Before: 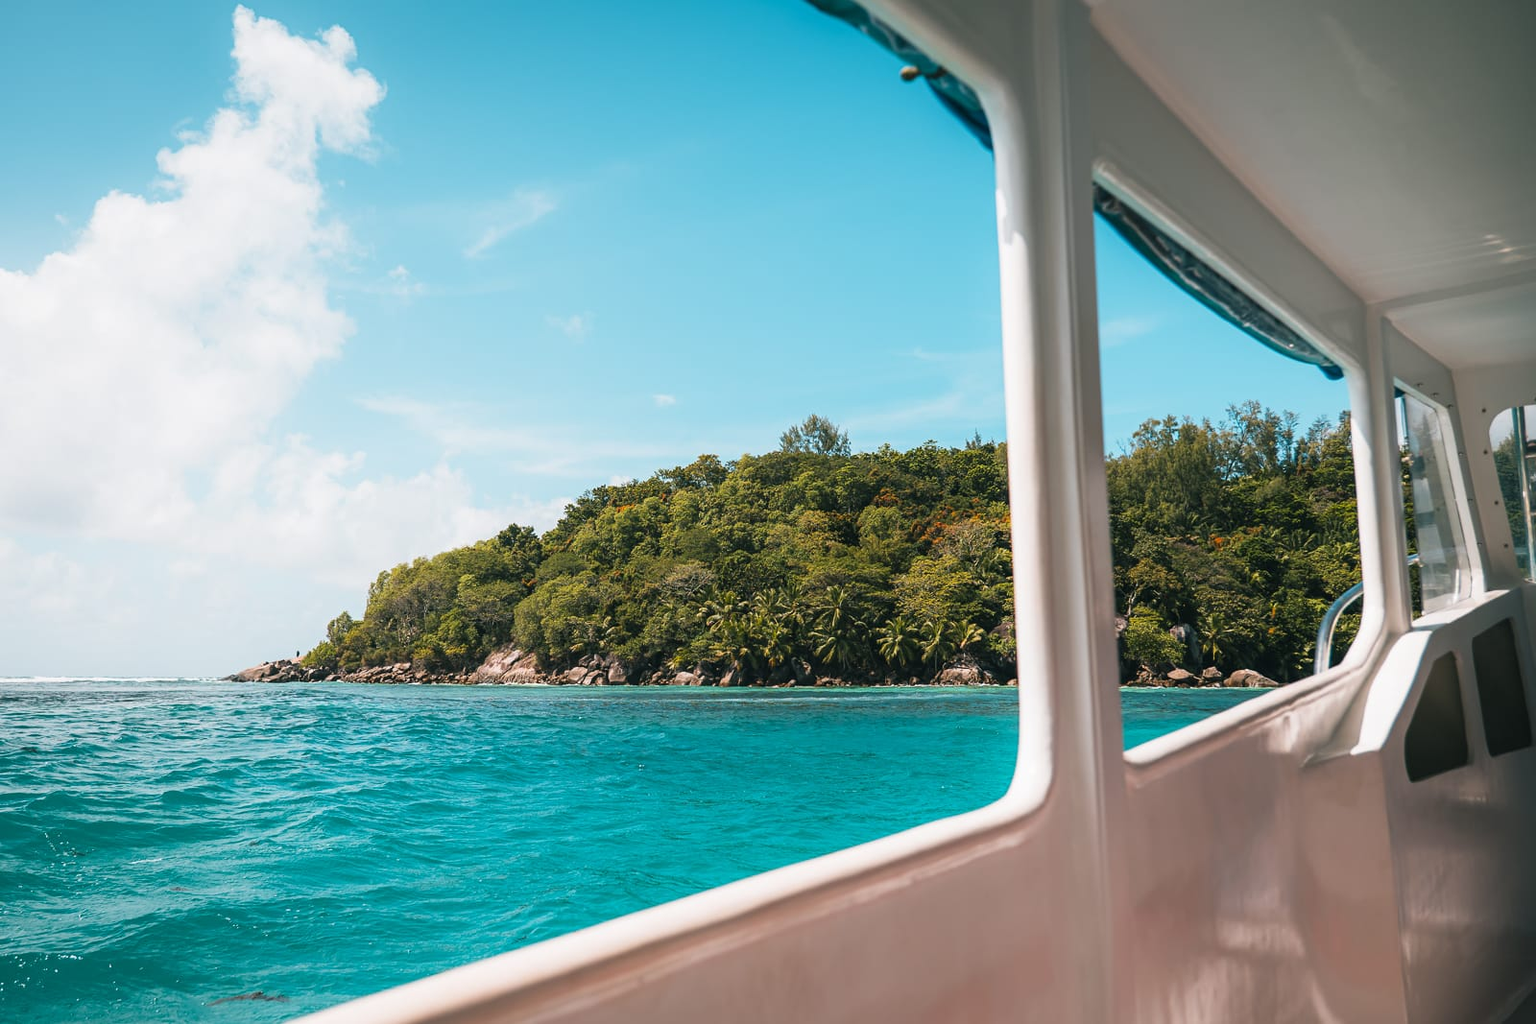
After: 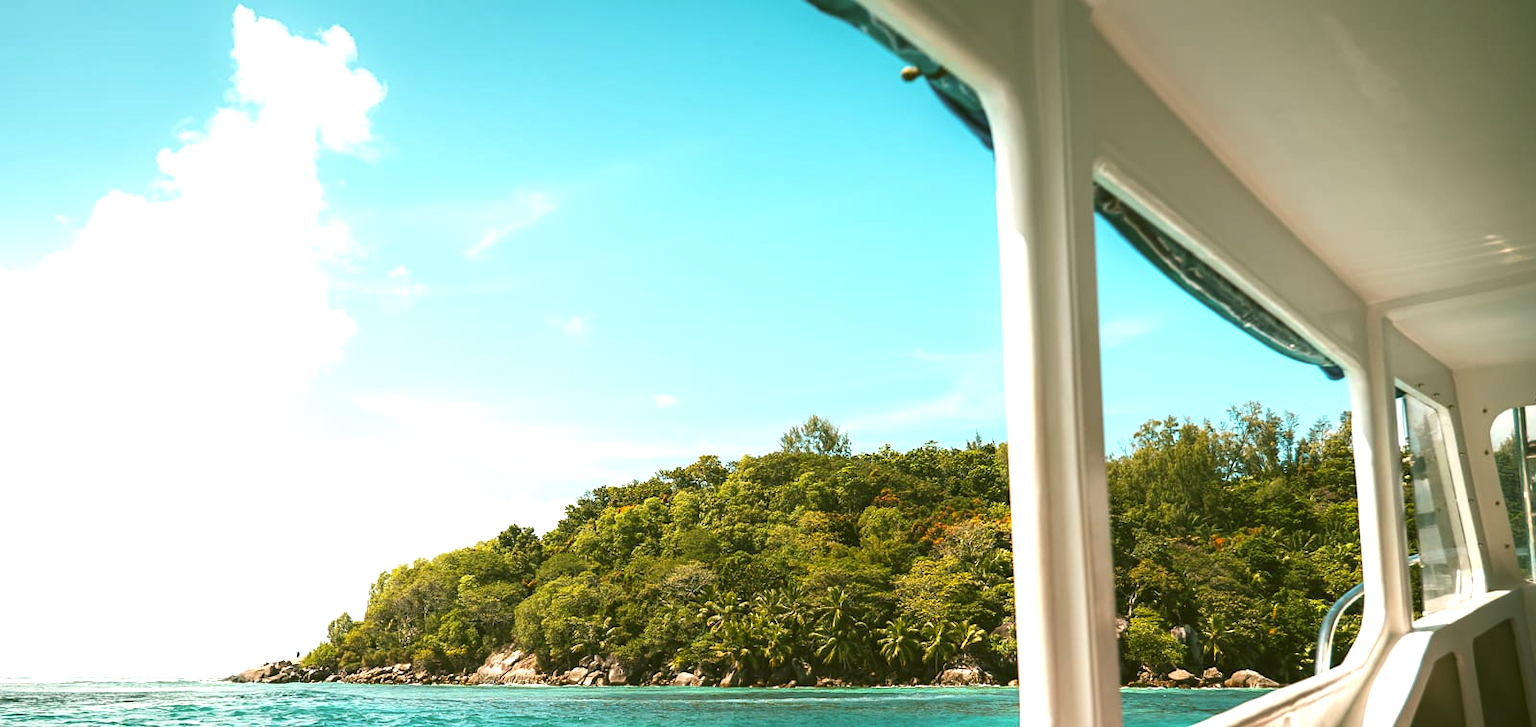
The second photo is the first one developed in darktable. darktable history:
crop: right 0%, bottom 29.028%
tone equalizer: -8 EV 0.288 EV, -7 EV 0.451 EV, -6 EV 0.415 EV, -5 EV 0.287 EV, -3 EV -0.254 EV, -2 EV -0.398 EV, -1 EV -0.403 EV, +0 EV -0.23 EV
exposure: exposure 1 EV, compensate highlight preservation false
color correction: highlights a* -1.62, highlights b* 10.45, shadows a* 0.874, shadows b* 18.78
